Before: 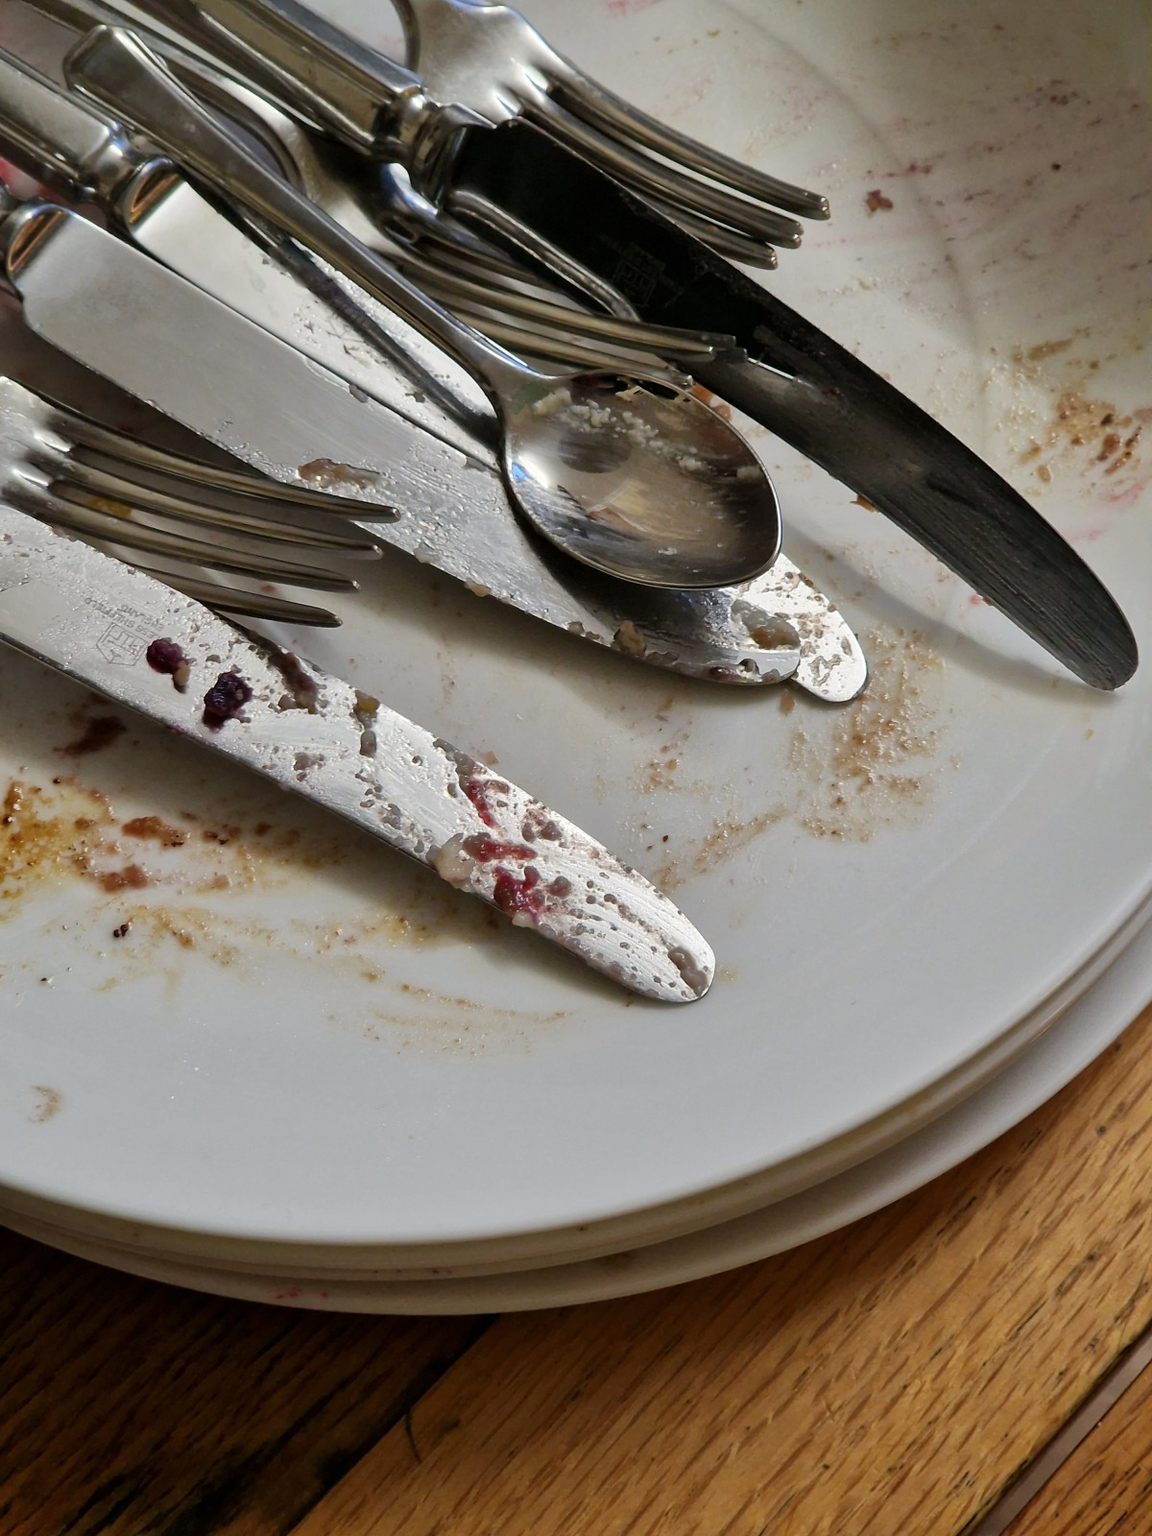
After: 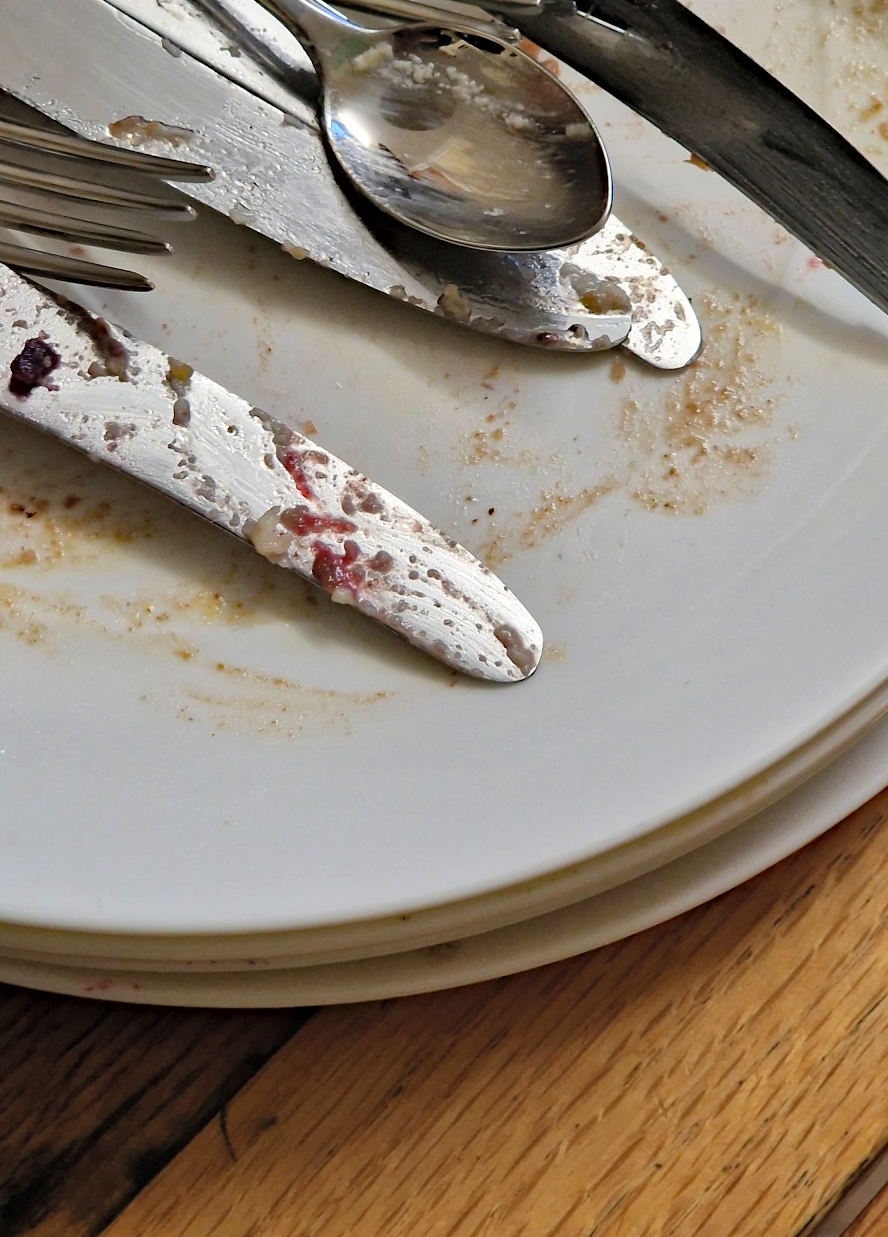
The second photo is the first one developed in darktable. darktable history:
contrast brightness saturation: brightness 0.142
crop: left 16.838%, top 22.677%, right 9.121%
haze removal: strength 0.304, distance 0.246, compatibility mode true, adaptive false
